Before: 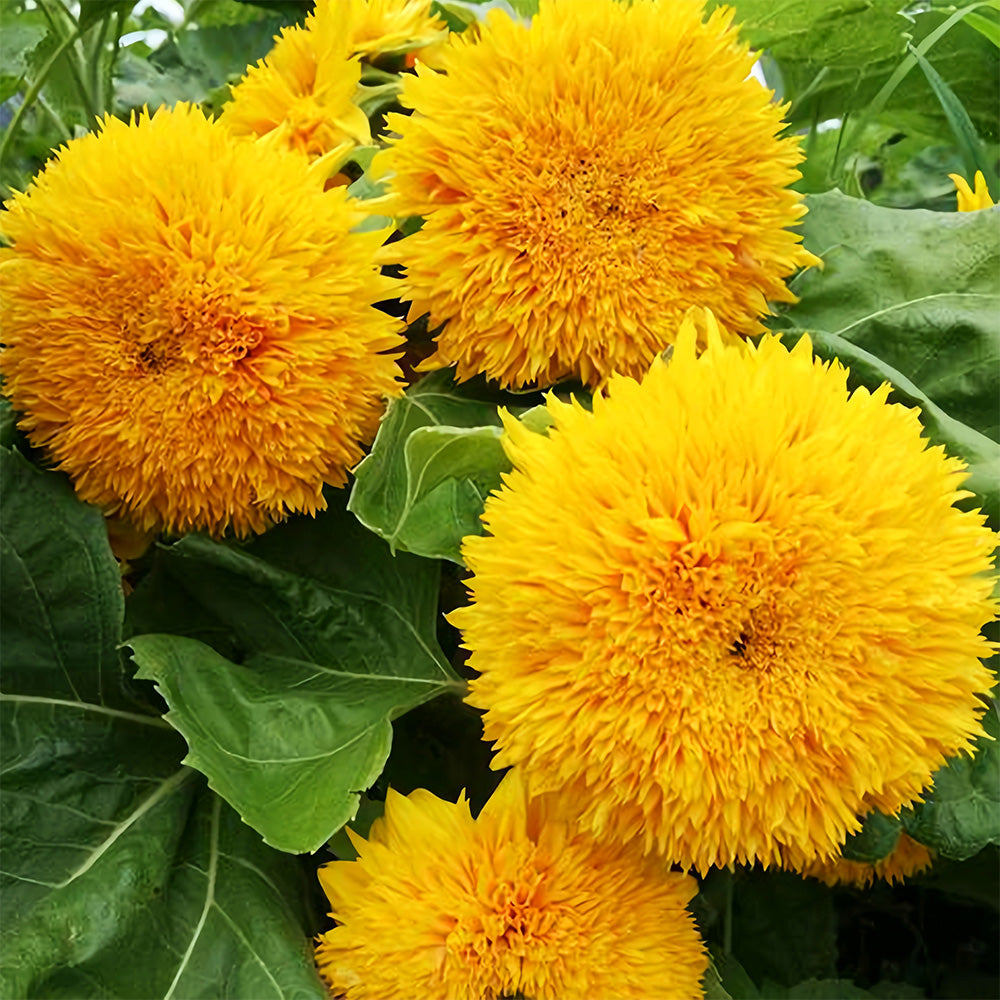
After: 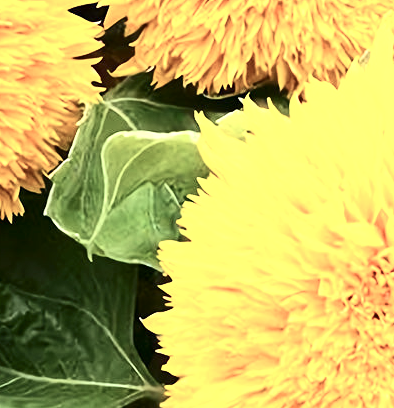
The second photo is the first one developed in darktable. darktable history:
crop: left 30.368%, top 29.595%, right 30.198%, bottom 29.542%
exposure: exposure 1 EV, compensate highlight preservation false
contrast brightness saturation: contrast 0.251, saturation -0.306
